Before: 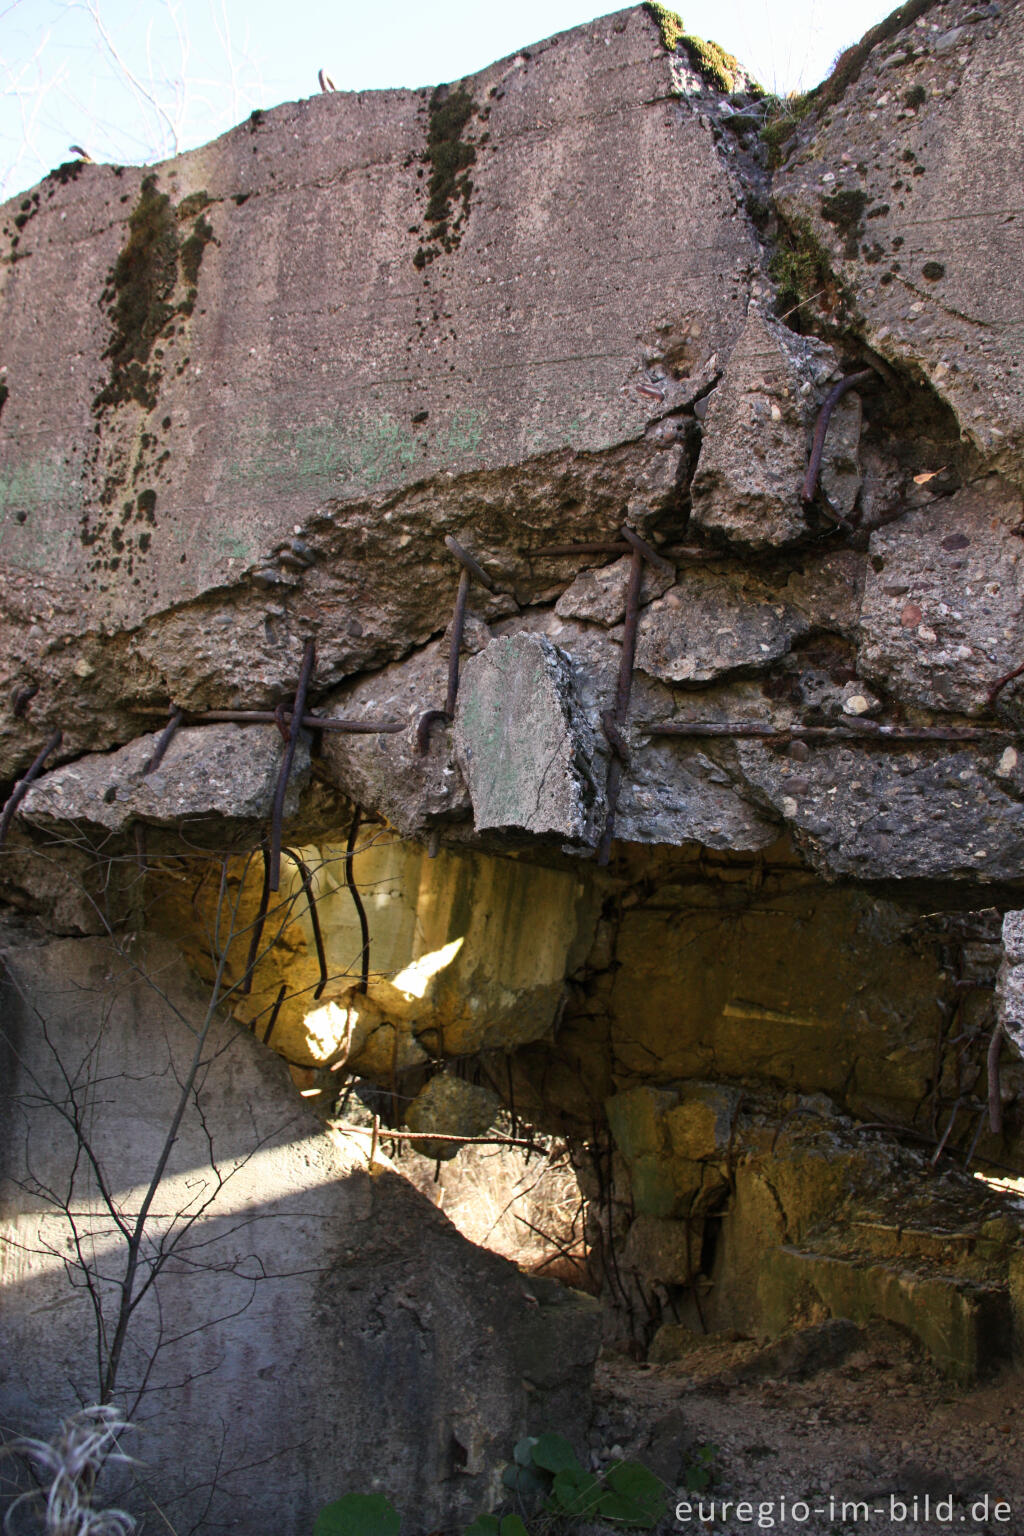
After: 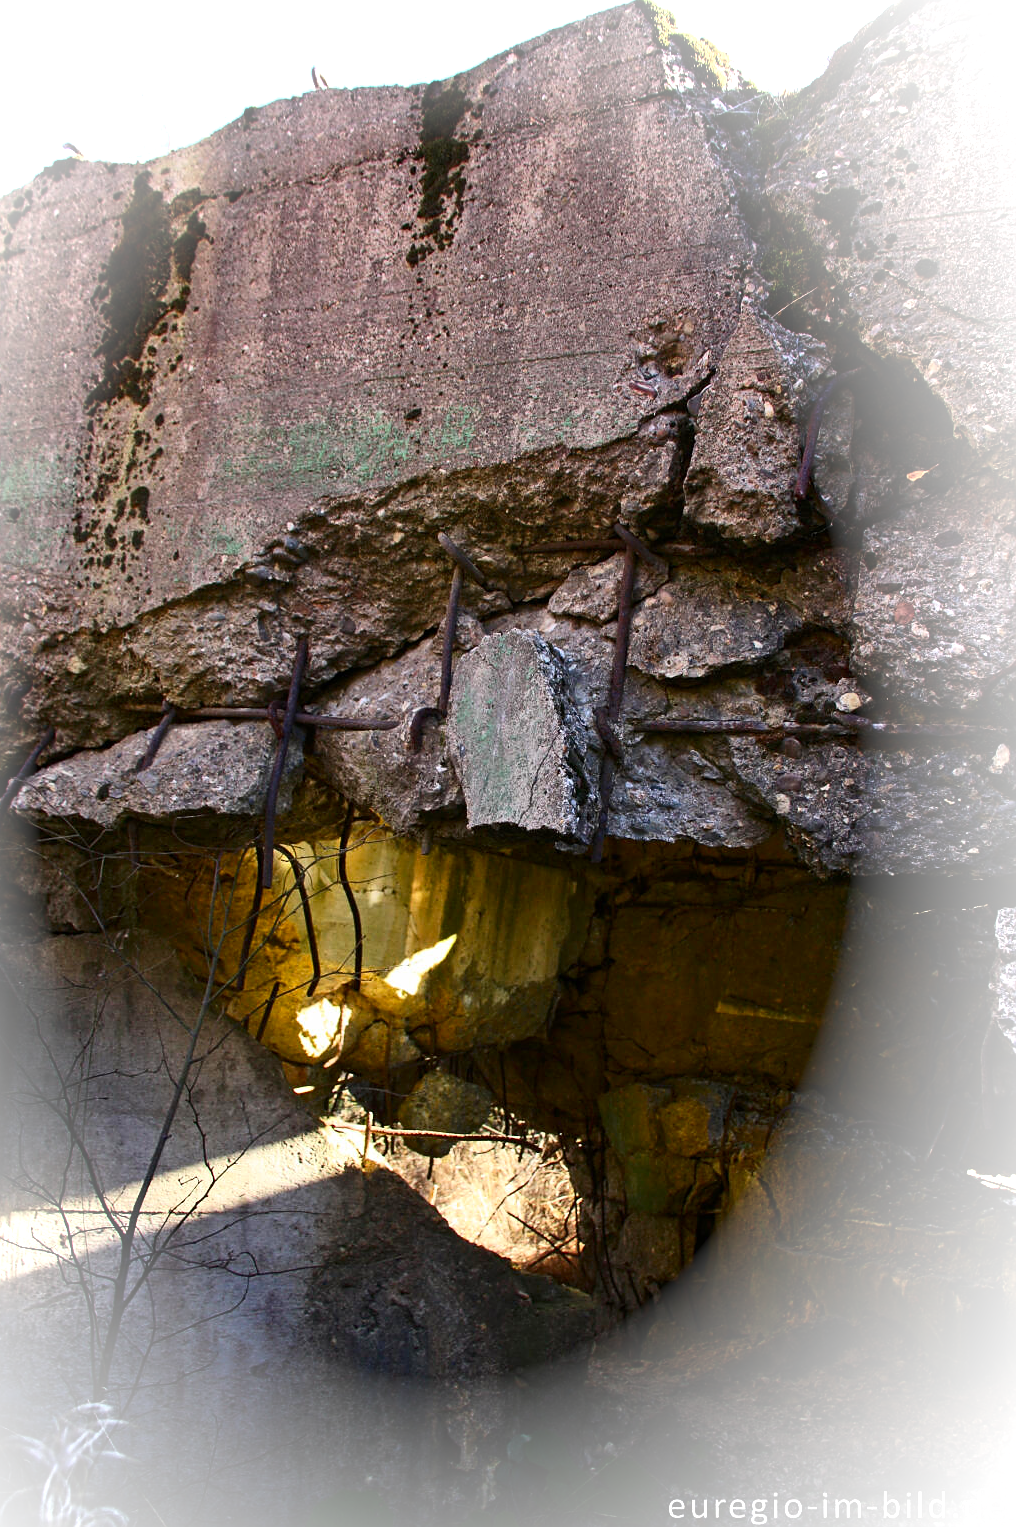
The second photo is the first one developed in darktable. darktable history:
vignetting: fall-off start 80.64%, fall-off radius 62.28%, brightness 0.985, saturation -0.49, center (-0.12, -0.003), automatic ratio true, width/height ratio 1.41
sharpen: radius 0.974, amount 0.615
contrast brightness saturation: contrast 0.172, saturation 0.298
crop and rotate: left 0.685%, top 0.224%, bottom 0.303%
